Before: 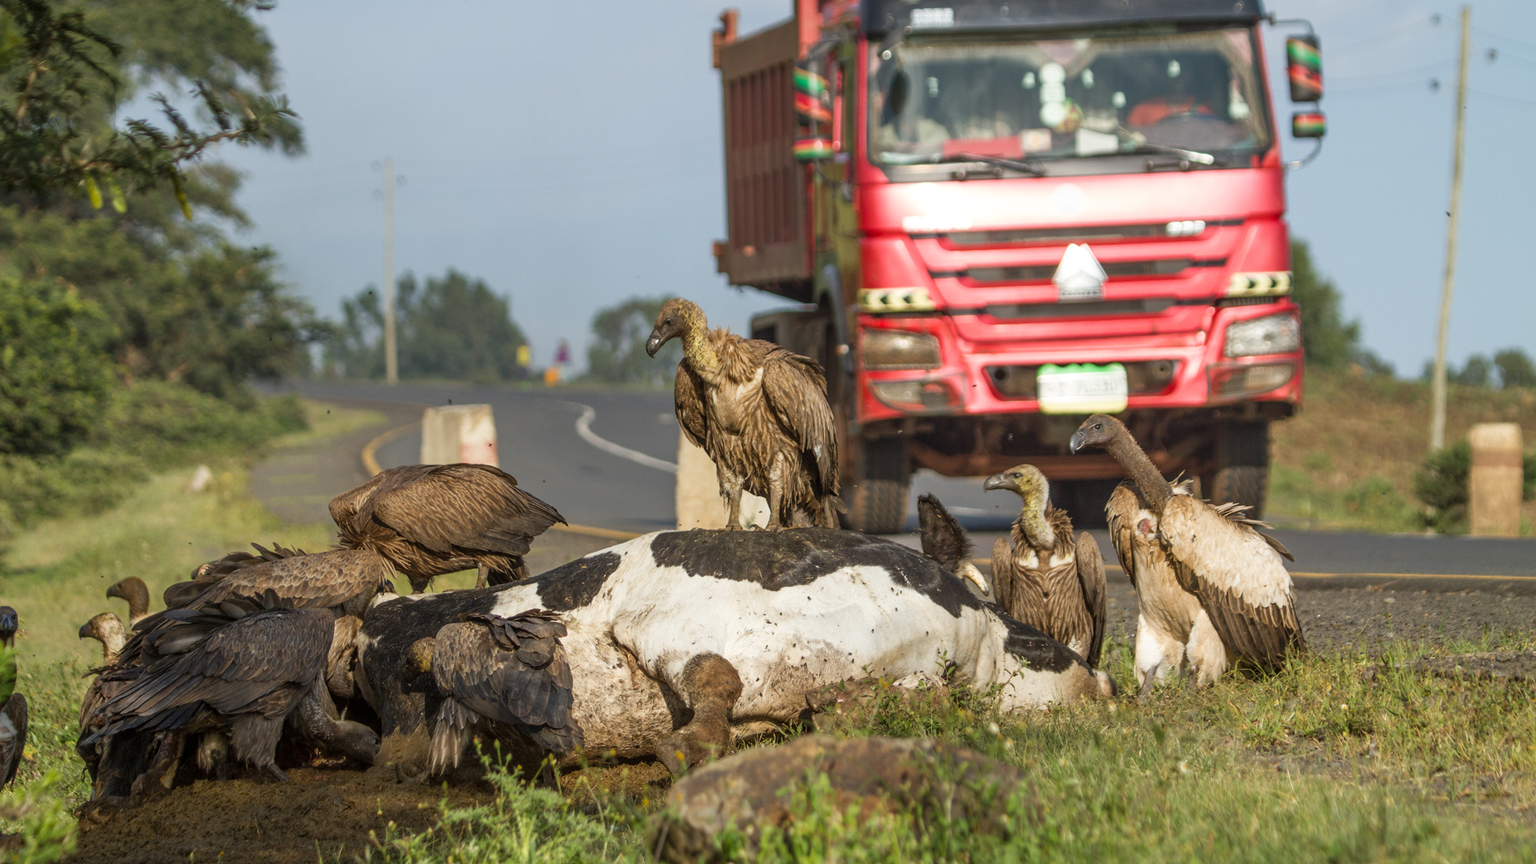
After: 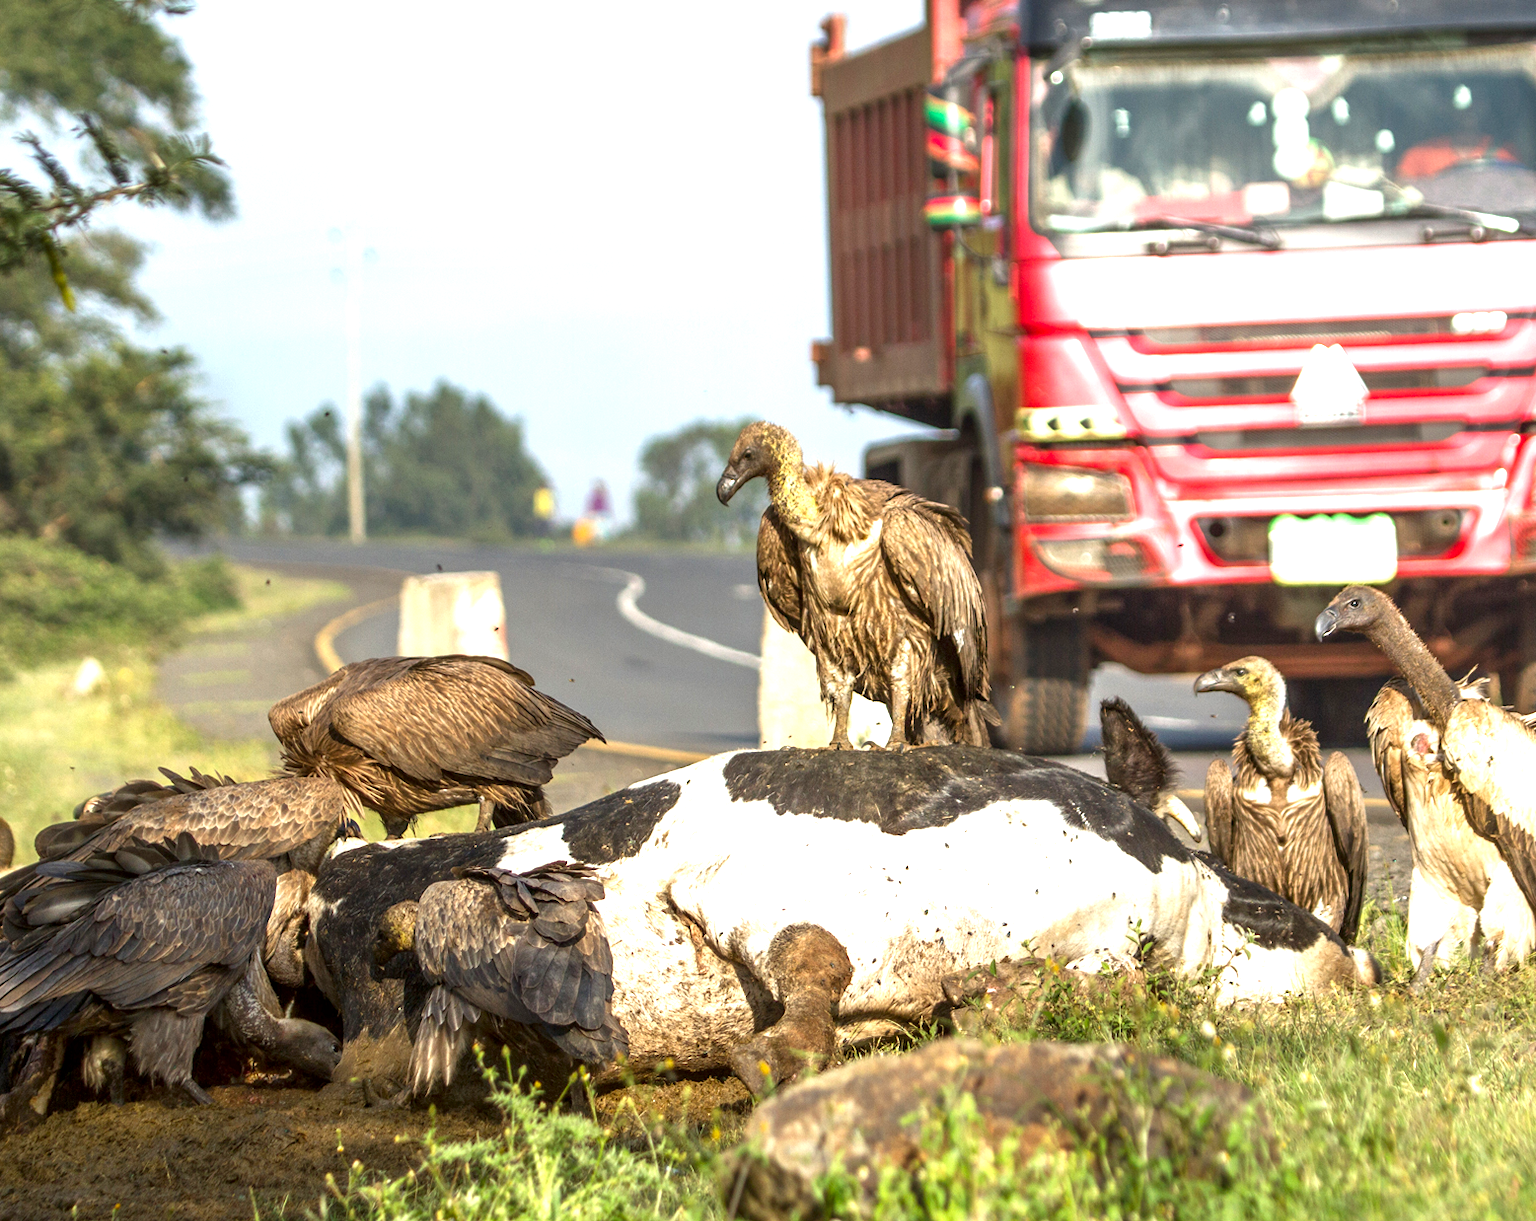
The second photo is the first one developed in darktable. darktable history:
contrast brightness saturation: brightness -0.09
exposure: black level correction 0.001, exposure 1.3 EV, compensate highlight preservation false
white balance: emerald 1
crop and rotate: left 9.061%, right 20.142%
